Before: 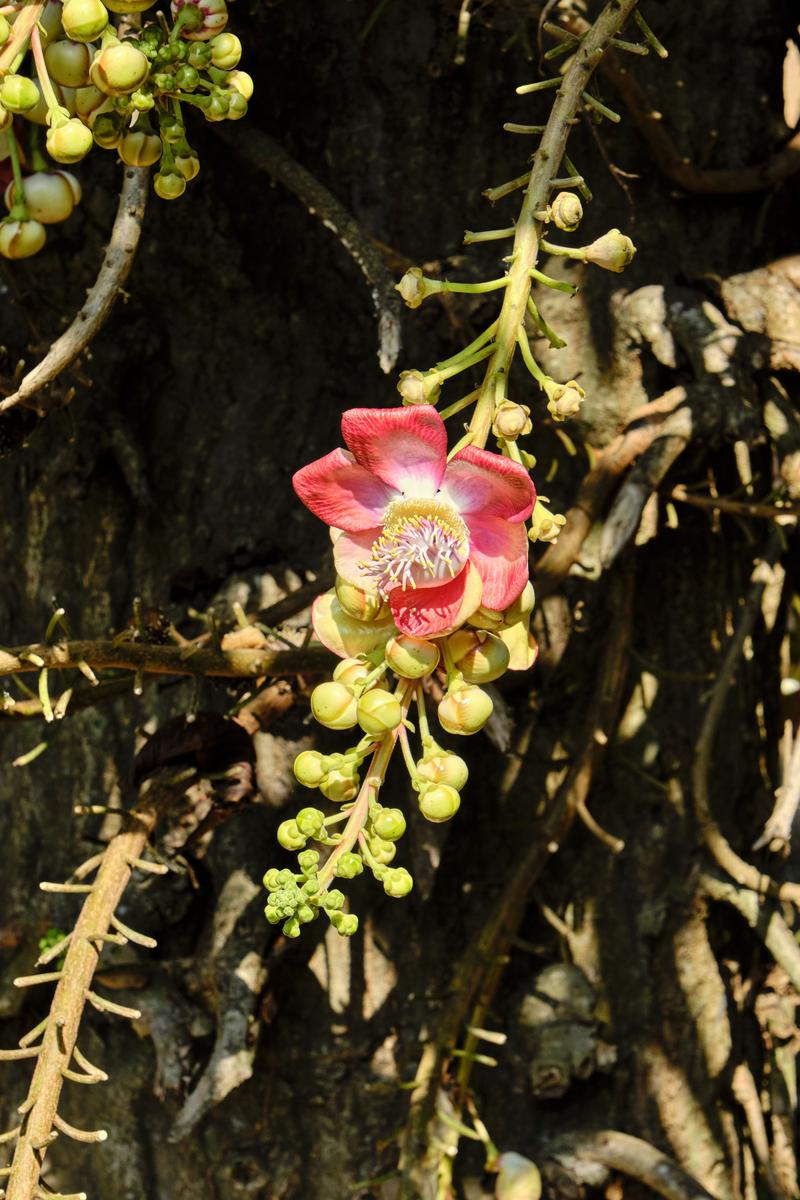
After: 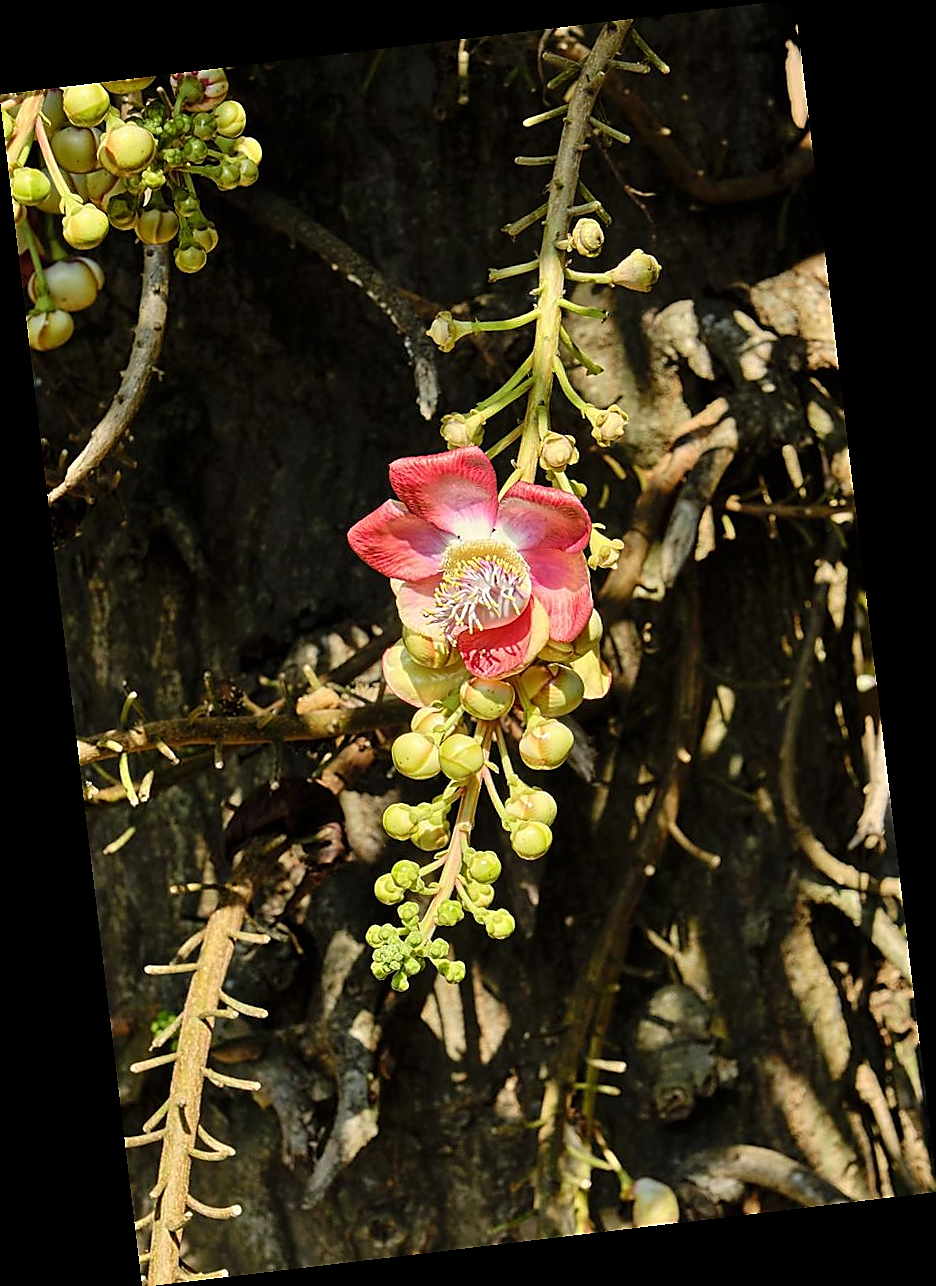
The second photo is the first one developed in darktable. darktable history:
rotate and perspective: rotation -6.83°, automatic cropping off
sharpen: radius 1.4, amount 1.25, threshold 0.7
